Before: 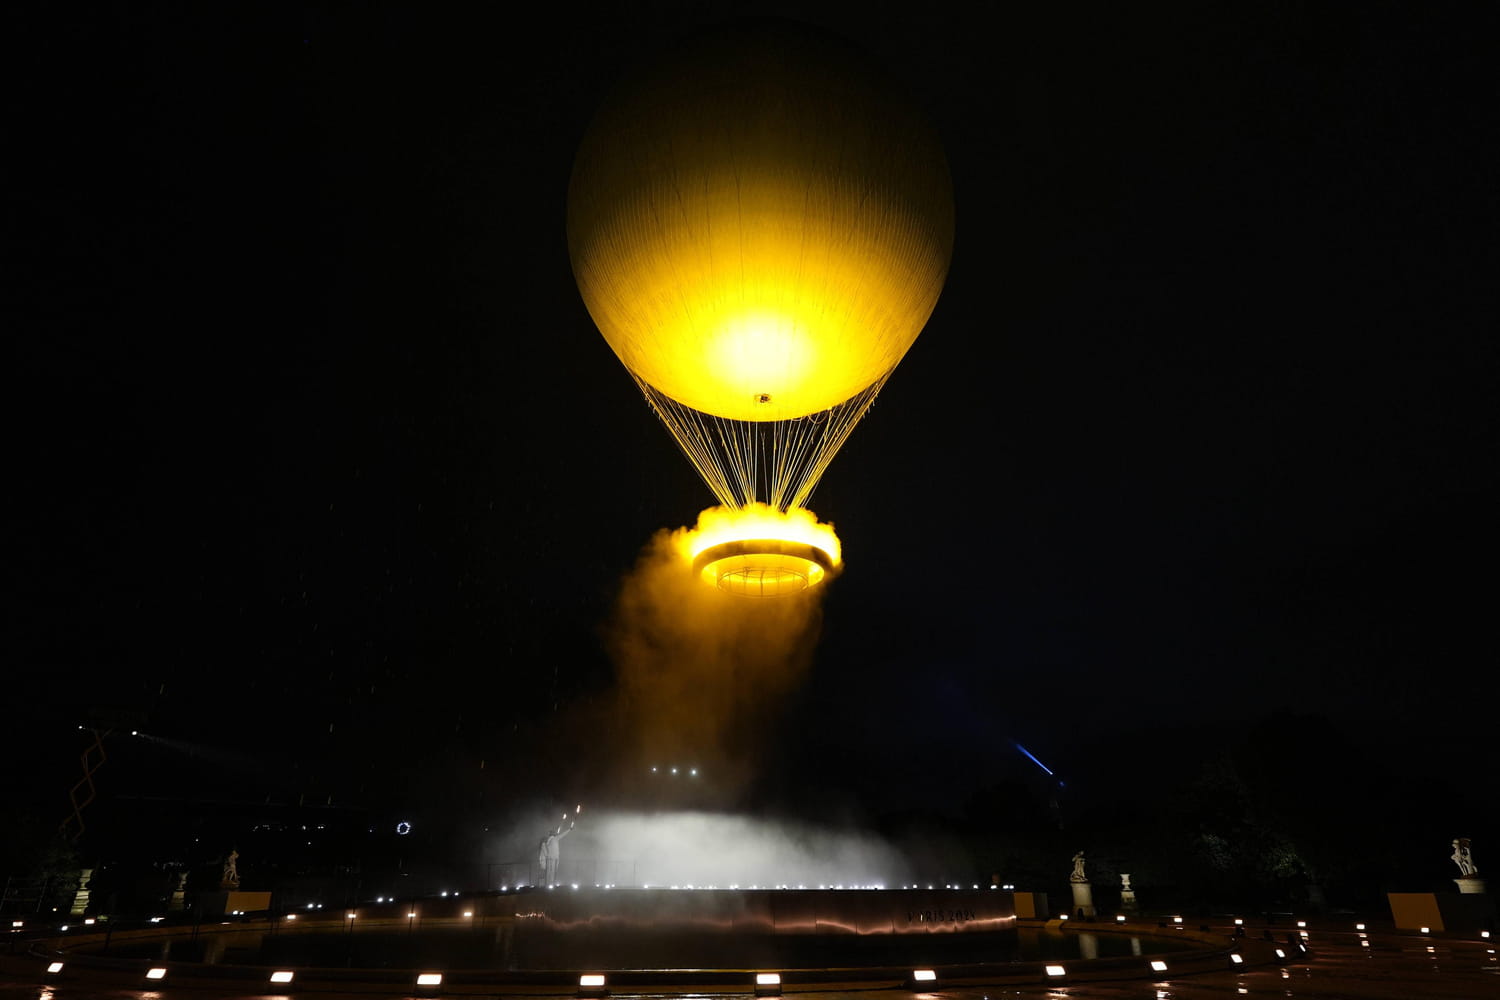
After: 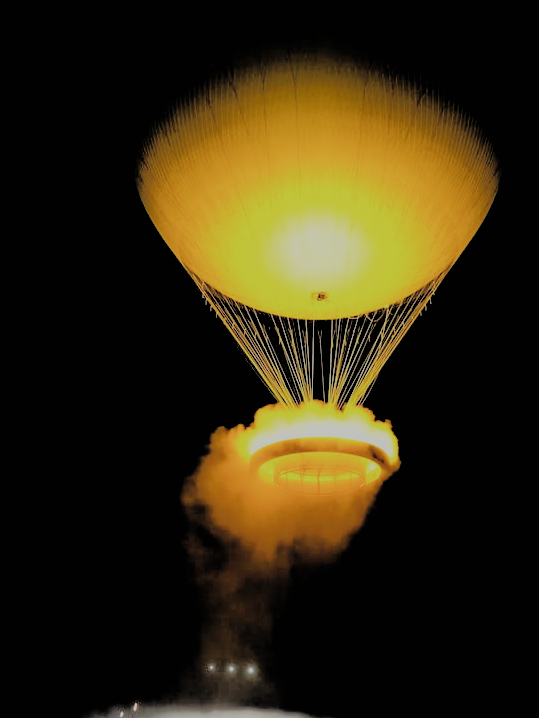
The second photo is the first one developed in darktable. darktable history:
shadows and highlights: on, module defaults
crop and rotate: left 29.559%, top 10.201%, right 34.462%, bottom 17.941%
contrast brightness saturation: contrast 0.026, brightness -0.039
filmic rgb: black relative exposure -3.24 EV, white relative exposure 7.07 EV, hardness 1.46, contrast 1.351, color science v4 (2020)
tone equalizer: -8 EV 0.023 EV, -7 EV -0.037 EV, -6 EV 0.048 EV, -5 EV 0.043 EV, -4 EV 0.305 EV, -3 EV 0.619 EV, -2 EV 0.581 EV, -1 EV 0.172 EV, +0 EV 0.053 EV, smoothing diameter 24.8%, edges refinement/feathering 7.31, preserve details guided filter
color zones: curves: ch0 [(0, 0.5) (0.143, 0.5) (0.286, 0.5) (0.429, 0.5) (0.571, 0.5) (0.714, 0.476) (0.857, 0.5) (1, 0.5)]; ch2 [(0, 0.5) (0.143, 0.5) (0.286, 0.5) (0.429, 0.5) (0.571, 0.5) (0.714, 0.487) (0.857, 0.5) (1, 0.5)]
